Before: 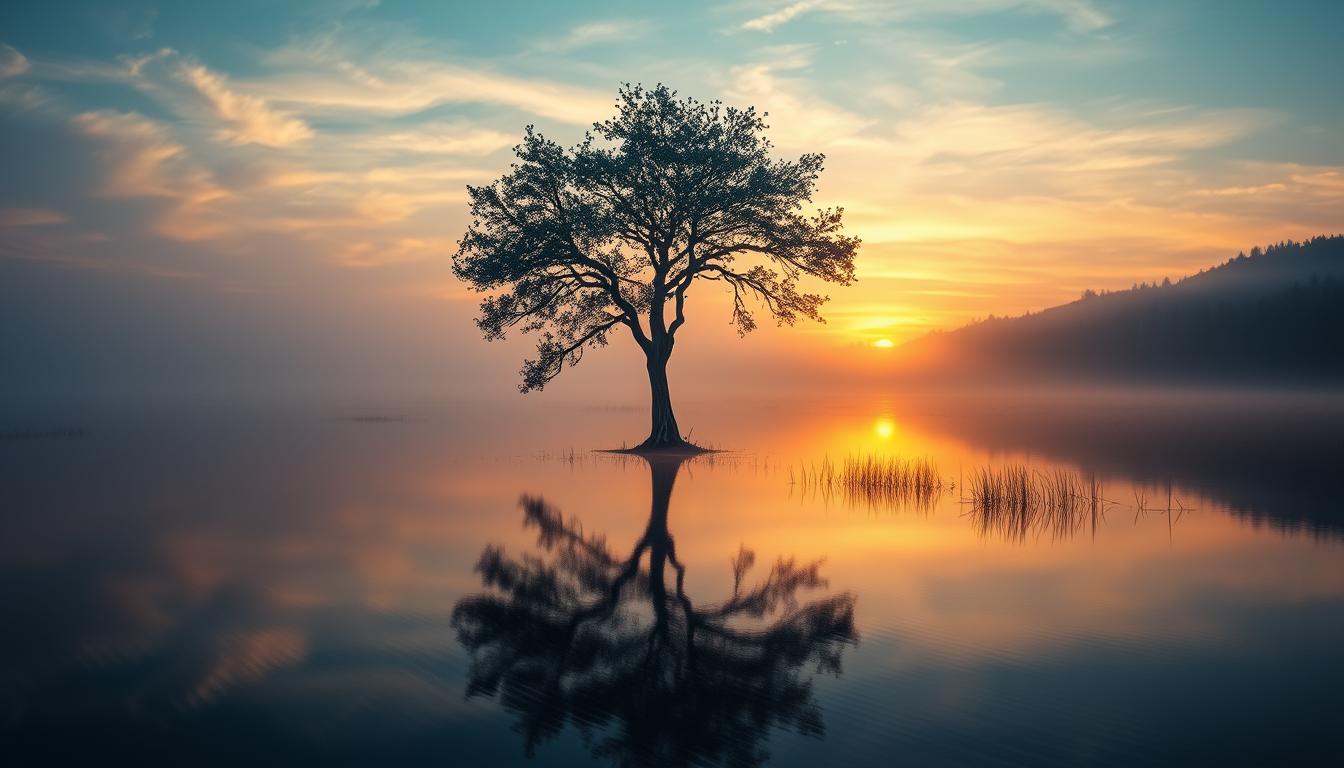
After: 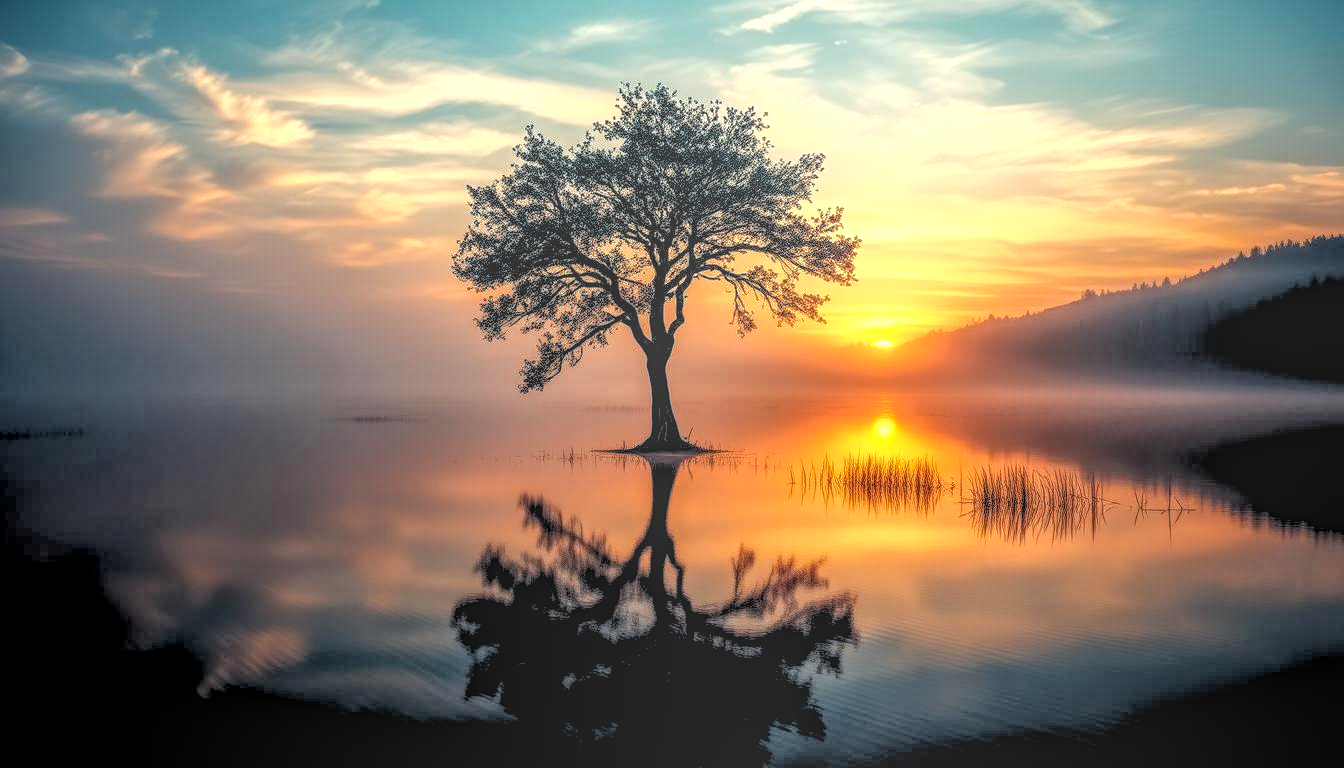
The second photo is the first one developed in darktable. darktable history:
local contrast: highlights 20%, shadows 30%, detail 200%, midtone range 0.2
rgb levels: levels [[0.029, 0.461, 0.922], [0, 0.5, 1], [0, 0.5, 1]]
white balance: emerald 1
exposure: black level correction 0.001, exposure 0.5 EV, compensate exposure bias true, compensate highlight preservation false
